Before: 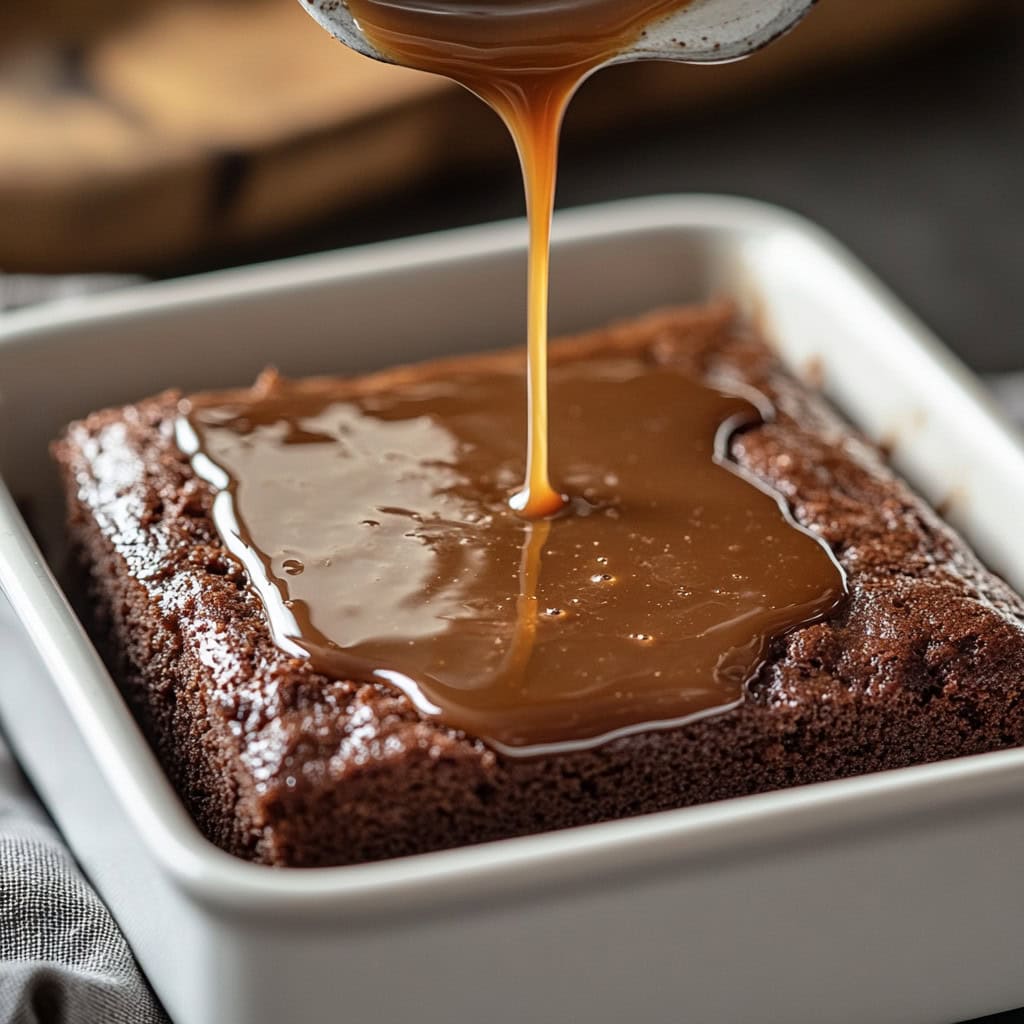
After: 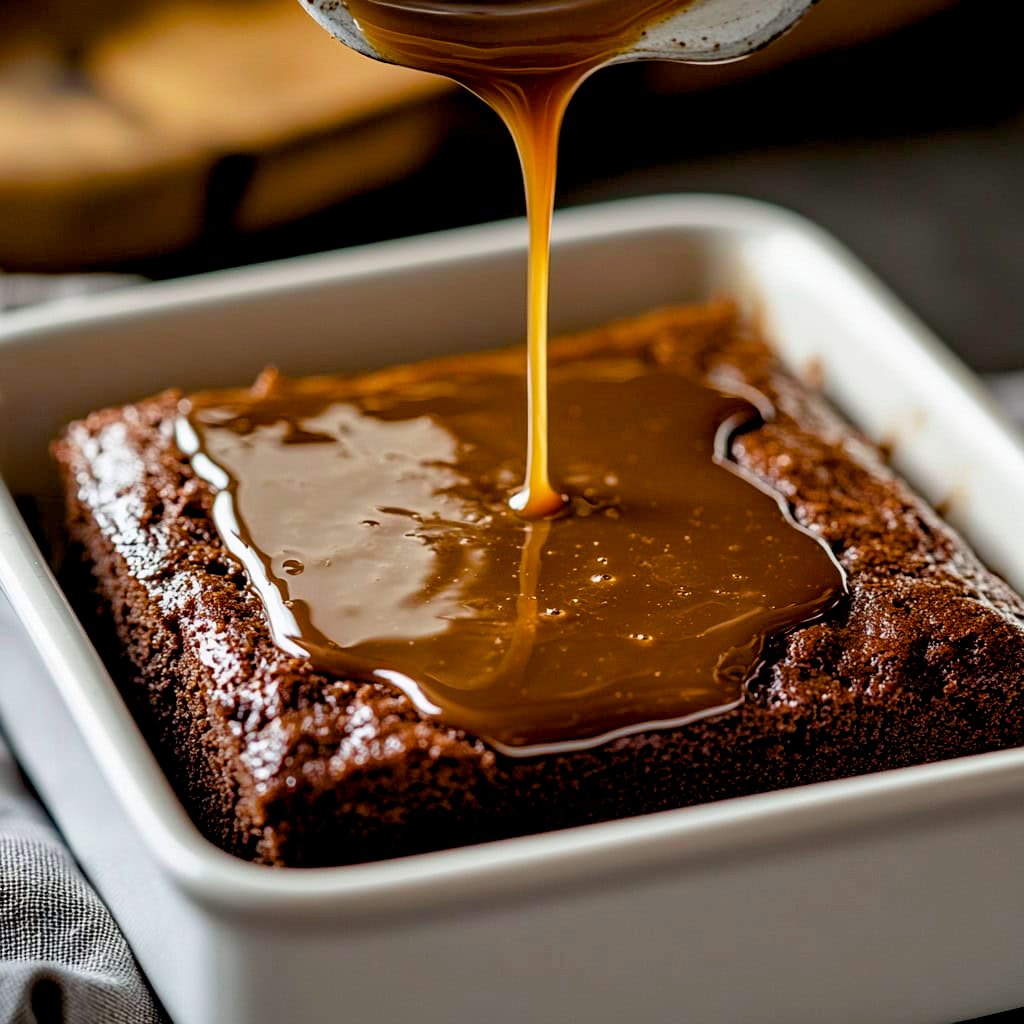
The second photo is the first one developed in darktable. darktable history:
color balance rgb: shadows lift › luminance -10.257%, global offset › luminance -1.424%, perceptual saturation grading › global saturation 27.685%, perceptual saturation grading › highlights -25.552%, perceptual saturation grading › mid-tones 25.255%, perceptual saturation grading › shadows 49.427%, global vibrance 20%
